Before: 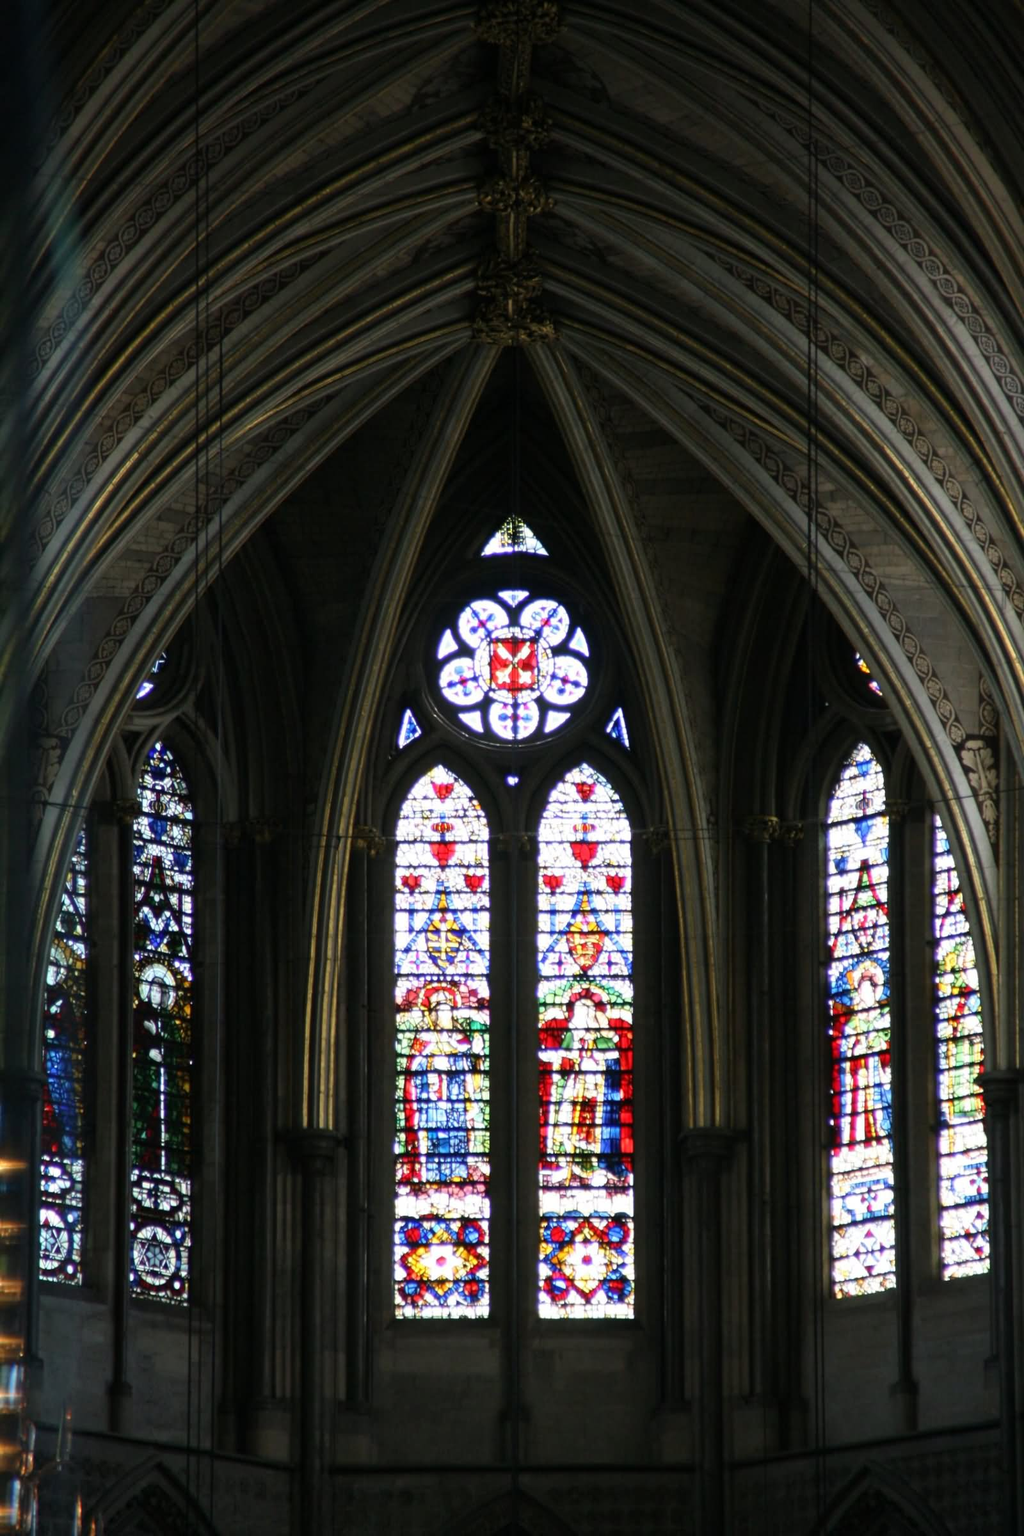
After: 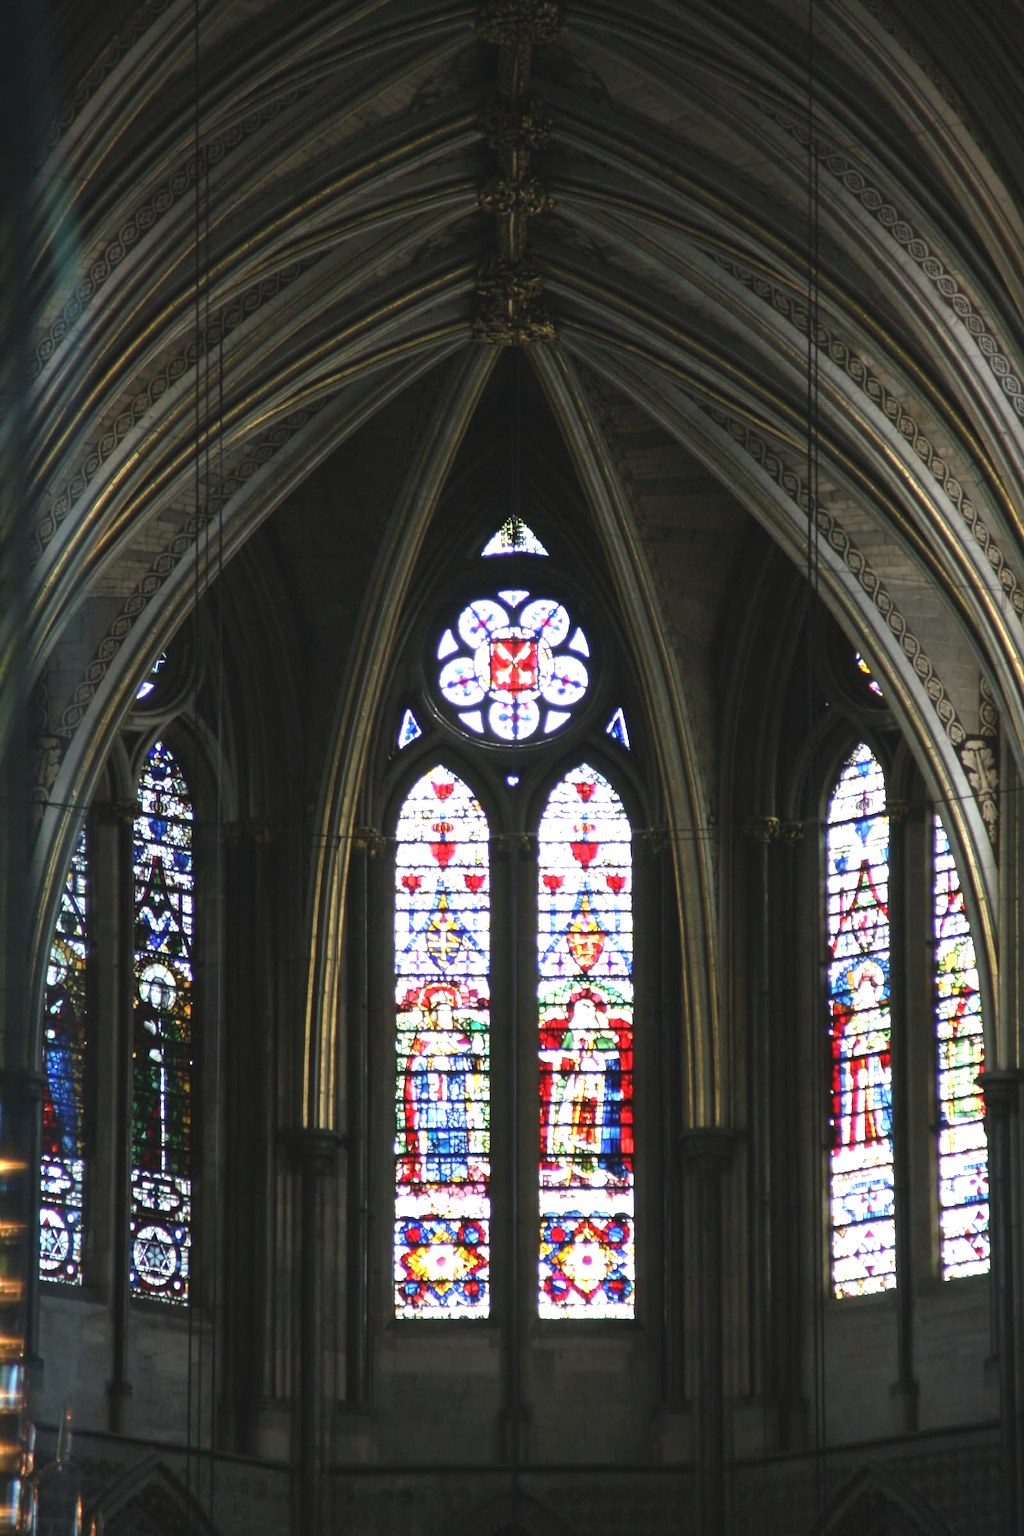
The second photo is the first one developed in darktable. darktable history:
exposure: black level correction -0.005, exposure 0.623 EV, compensate highlight preservation false
